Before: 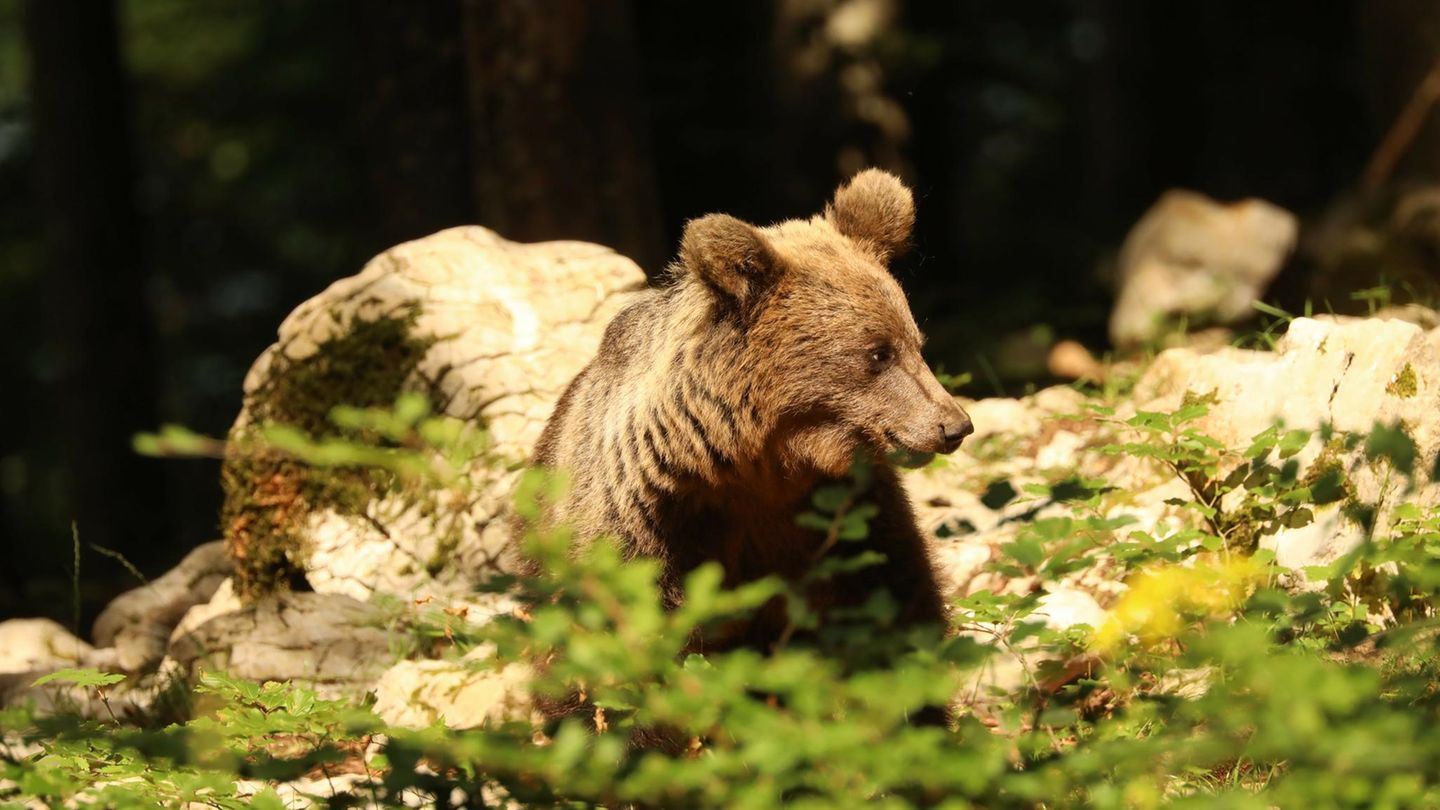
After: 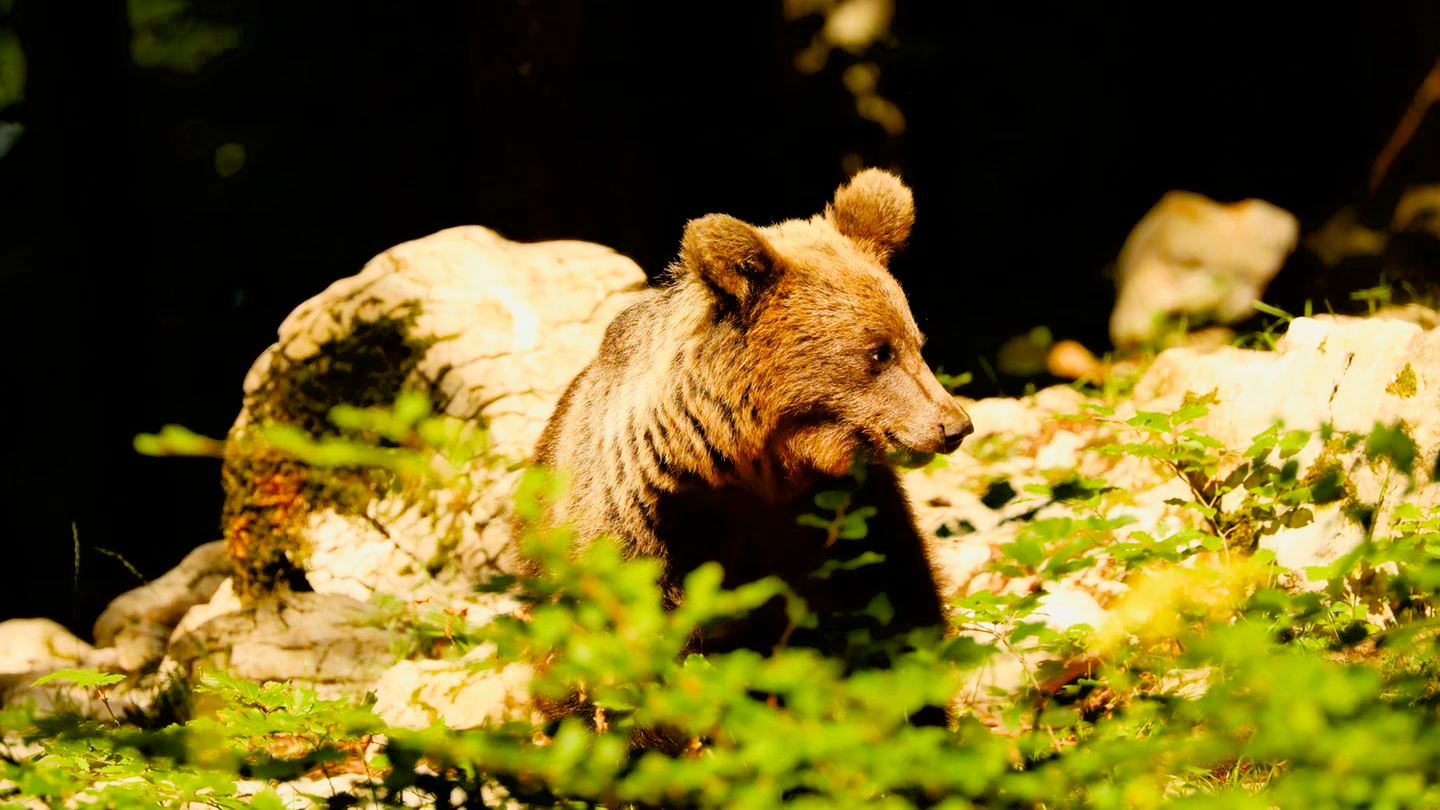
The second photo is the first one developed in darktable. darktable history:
filmic rgb: black relative exposure -7.6 EV, white relative exposure 4.64 EV, threshold 3 EV, target black luminance 0%, hardness 3.55, latitude 50.51%, contrast 1.033, highlights saturation mix 10%, shadows ↔ highlights balance -0.198%, color science v4 (2020), enable highlight reconstruction true
exposure: black level correction 0.012, exposure 0.7 EV, compensate exposure bias true, compensate highlight preservation false
